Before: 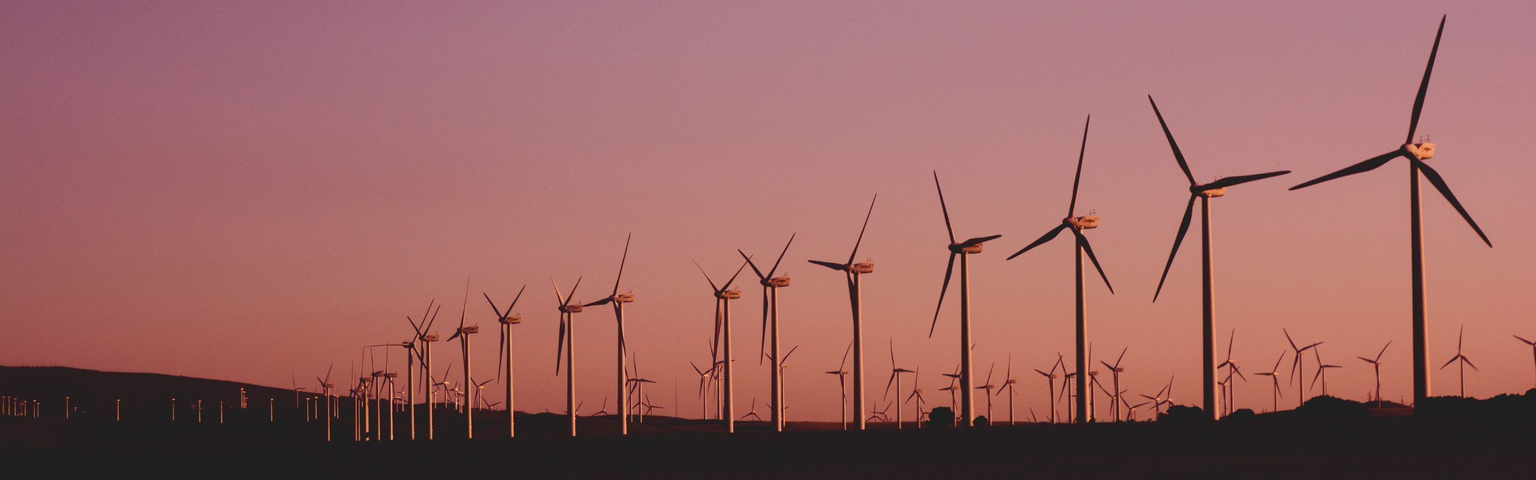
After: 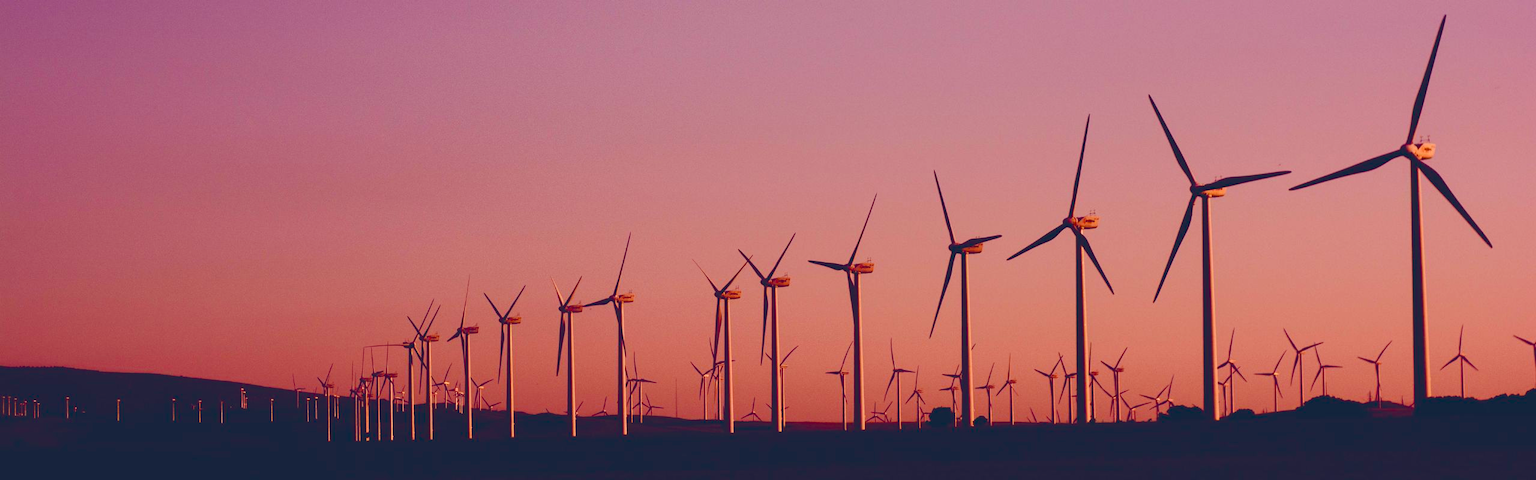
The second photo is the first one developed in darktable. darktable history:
color balance rgb: highlights gain › luminance 14.872%, global offset › luminance 0.415%, global offset › chroma 0.215%, global offset › hue 254.91°, linear chroma grading › global chroma 14.823%, perceptual saturation grading › global saturation 20%, perceptual saturation grading › highlights -25.012%, perceptual saturation grading › shadows 49.402%
